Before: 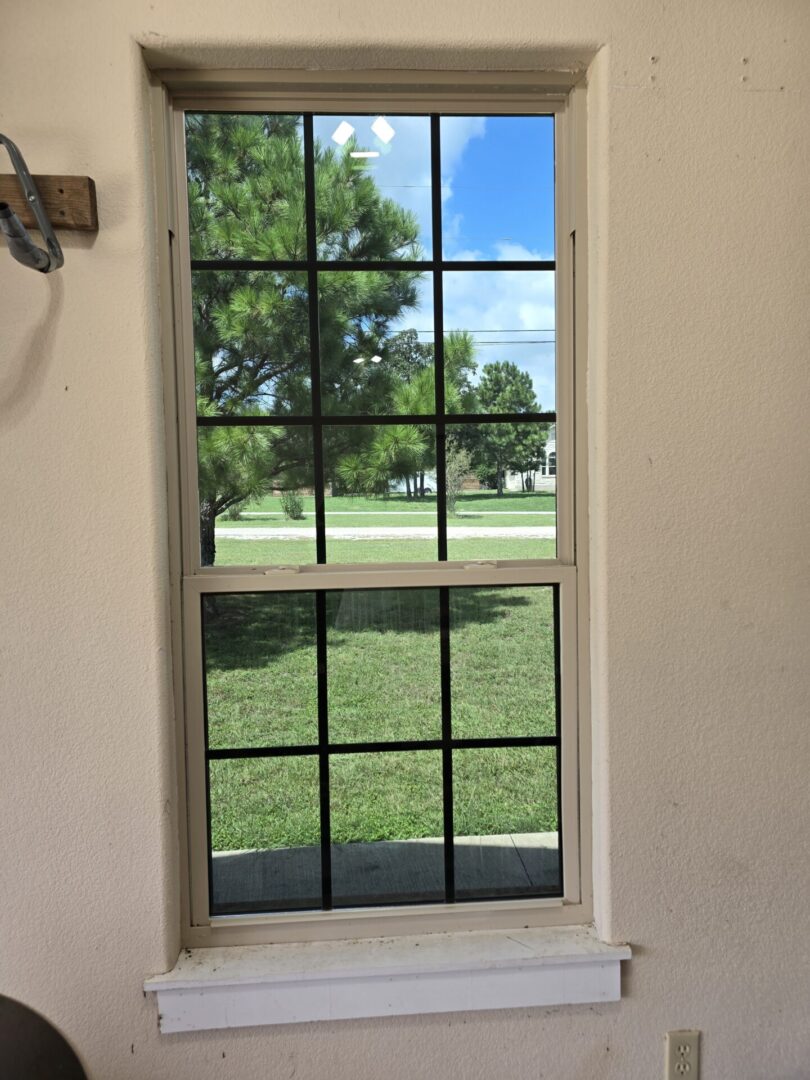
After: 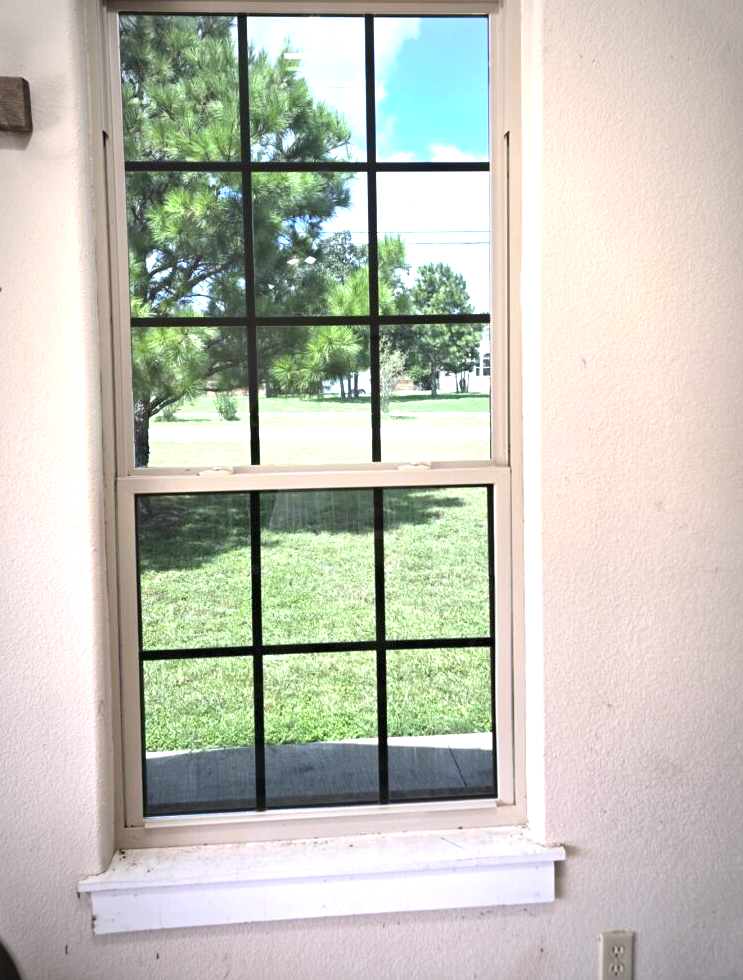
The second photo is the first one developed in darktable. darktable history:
vignetting: automatic ratio true
exposure: black level correction 0, exposure 1.3 EV, compensate highlight preservation false
crop and rotate: left 8.262%, top 9.226%
white balance: red 1.004, blue 1.096
